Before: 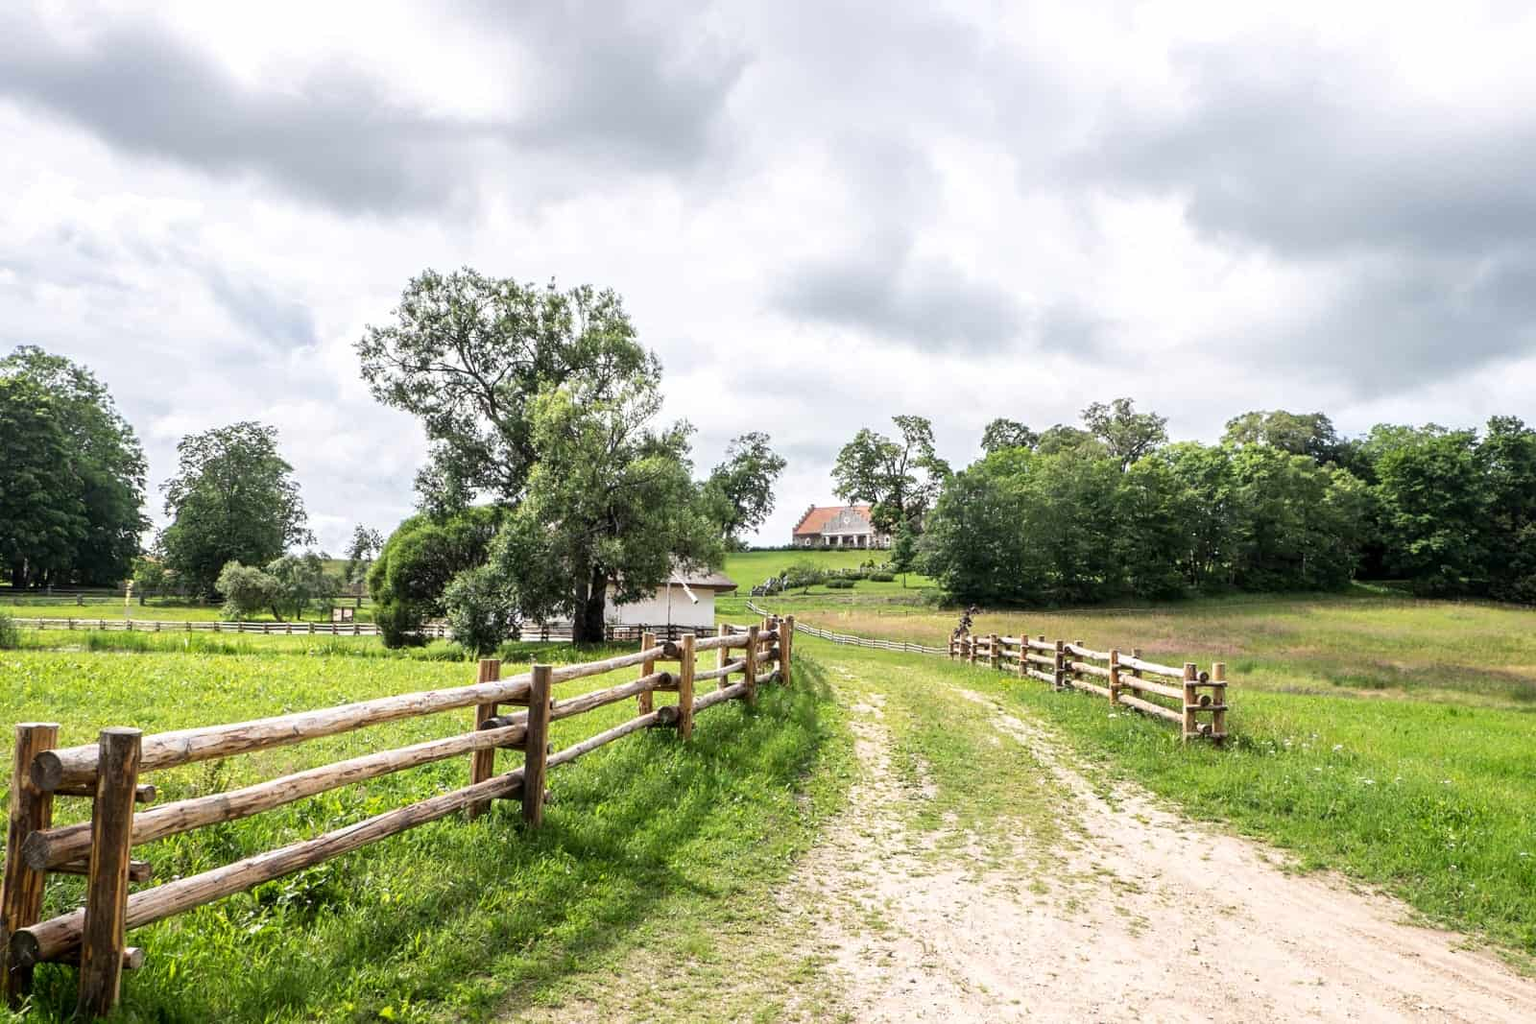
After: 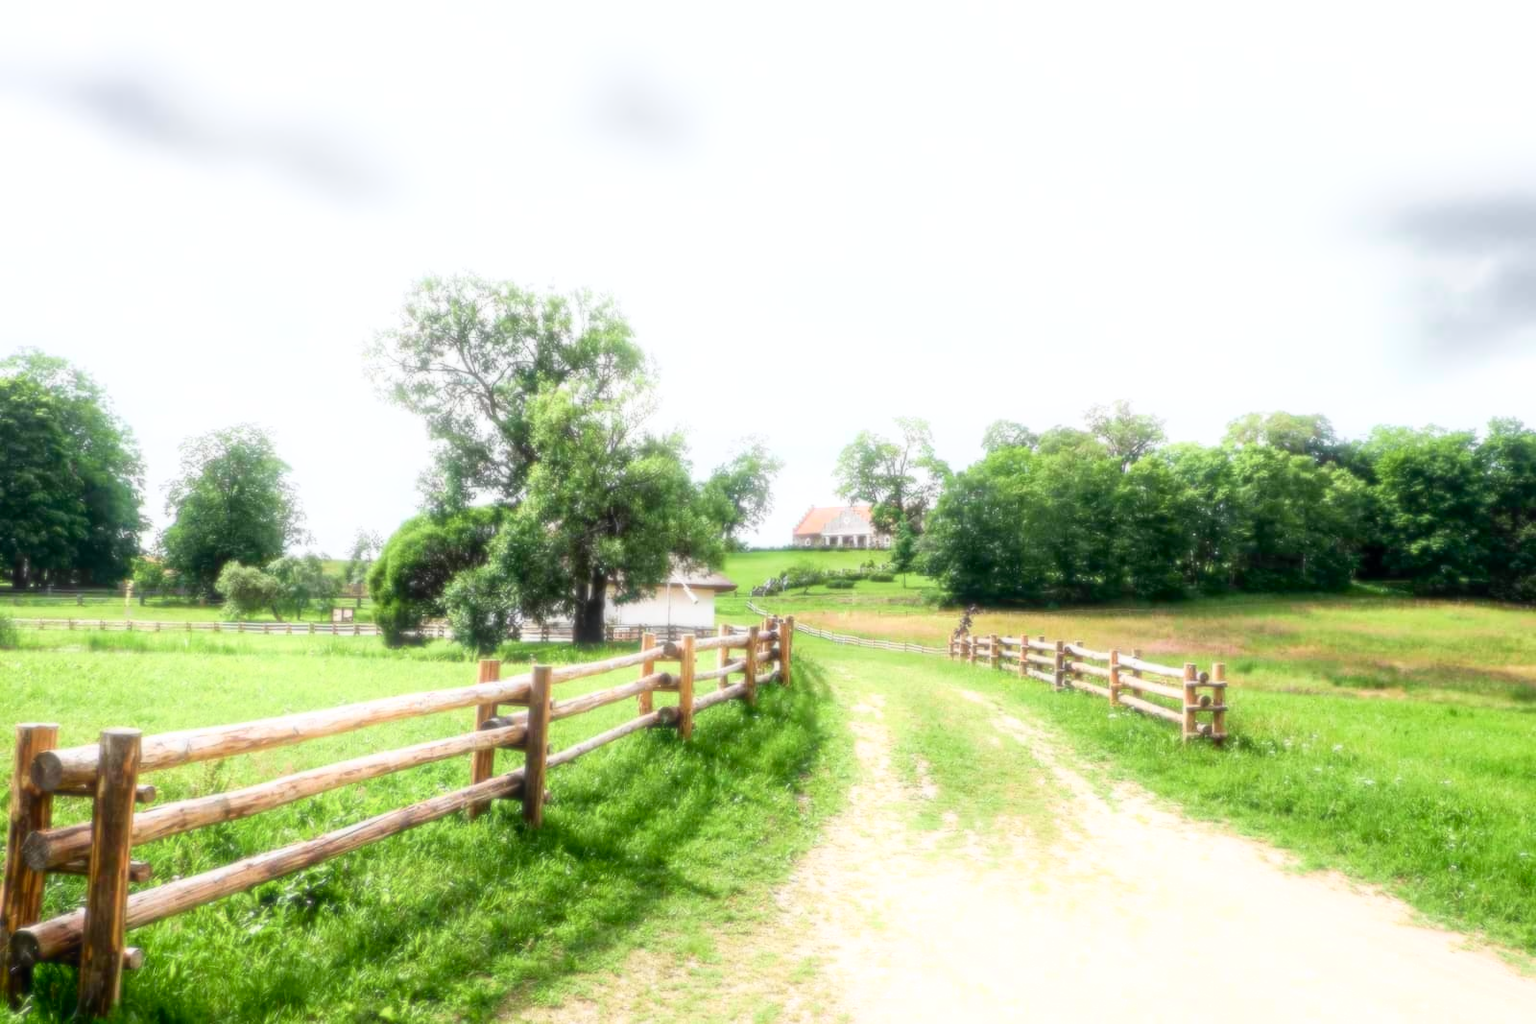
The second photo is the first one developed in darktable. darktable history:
soften: size 8.67%, mix 49%
bloom: size 5%, threshold 95%, strength 15%
tone curve: curves: ch0 [(0, 0) (0.051, 0.047) (0.102, 0.099) (0.232, 0.249) (0.462, 0.501) (0.698, 0.761) (0.908, 0.946) (1, 1)]; ch1 [(0, 0) (0.339, 0.298) (0.402, 0.363) (0.453, 0.413) (0.485, 0.469) (0.494, 0.493) (0.504, 0.501) (0.525, 0.533) (0.563, 0.591) (0.597, 0.631) (1, 1)]; ch2 [(0, 0) (0.48, 0.48) (0.504, 0.5) (0.539, 0.554) (0.59, 0.628) (0.642, 0.682) (0.824, 0.815) (1, 1)], color space Lab, independent channels, preserve colors none
